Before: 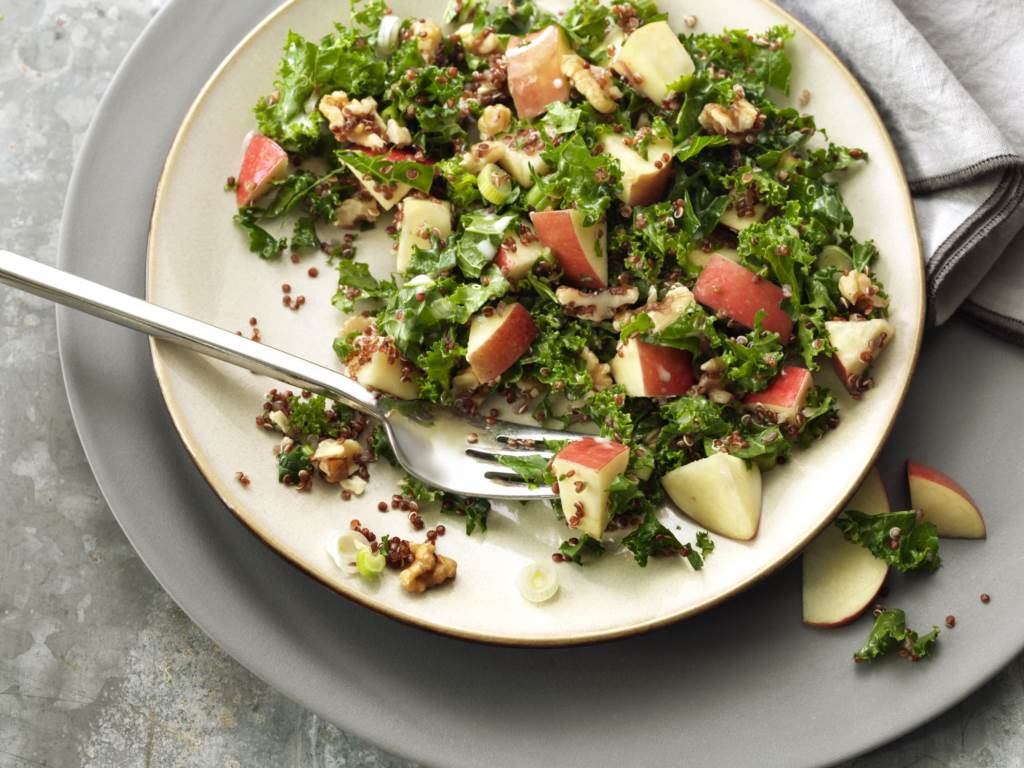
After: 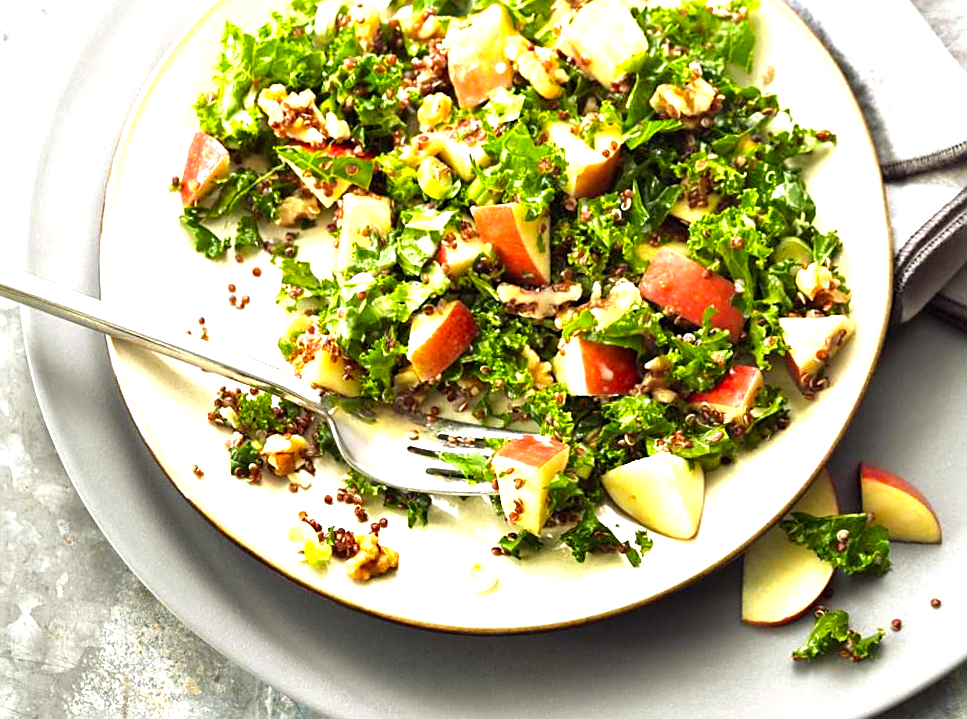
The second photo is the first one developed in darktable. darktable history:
exposure: black level correction 0.001, exposure 1.05 EV, compensate exposure bias true, compensate highlight preservation false
rotate and perspective: rotation 0.062°, lens shift (vertical) 0.115, lens shift (horizontal) -0.133, crop left 0.047, crop right 0.94, crop top 0.061, crop bottom 0.94
color balance: lift [1, 1.001, 0.999, 1.001], gamma [1, 1.004, 1.007, 0.993], gain [1, 0.991, 0.987, 1.013], contrast 10%, output saturation 120%
sharpen: on, module defaults
